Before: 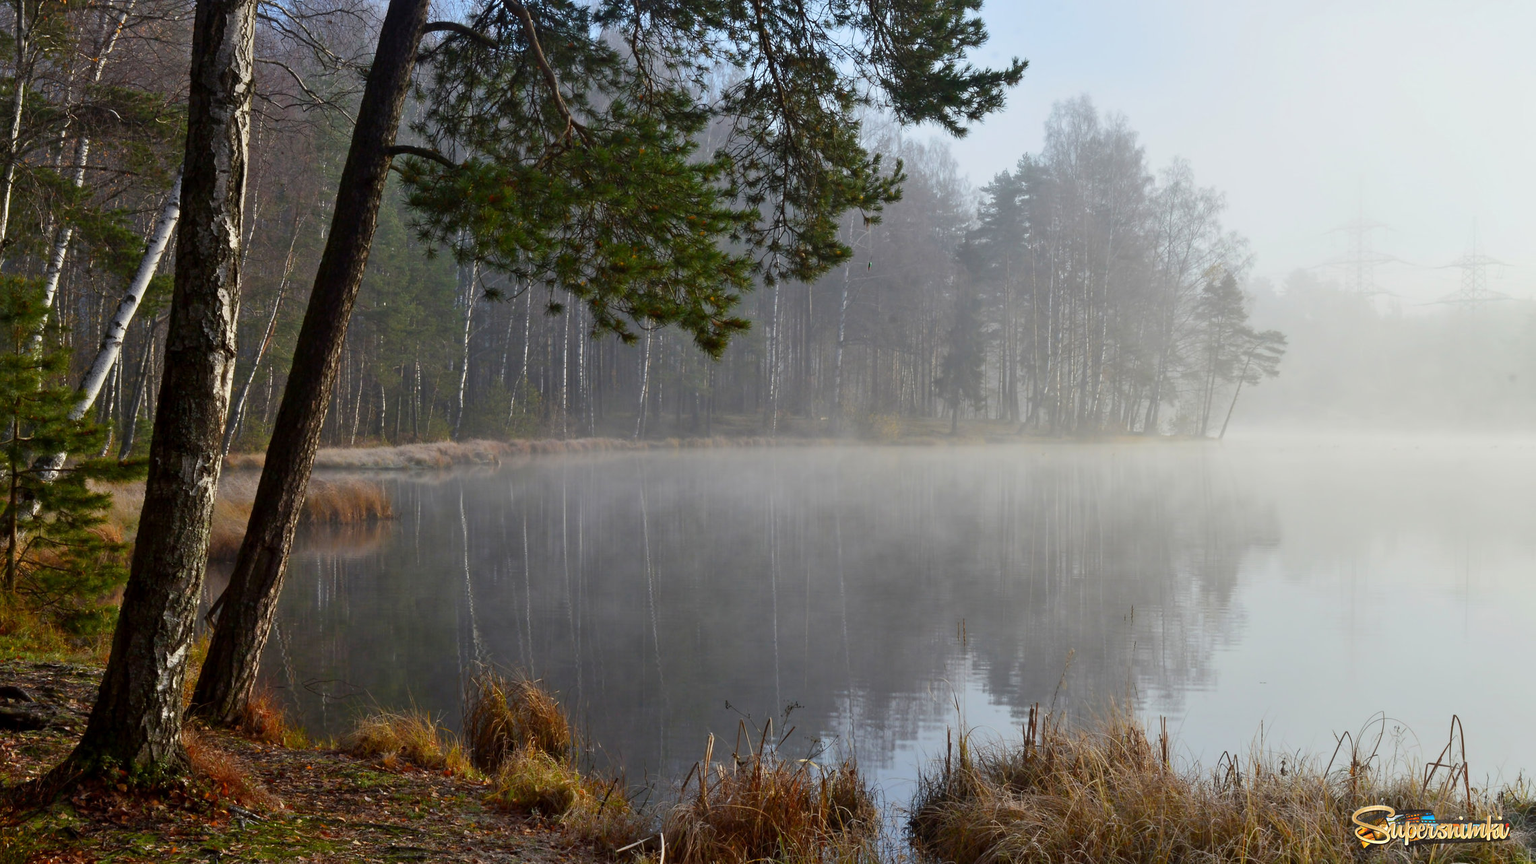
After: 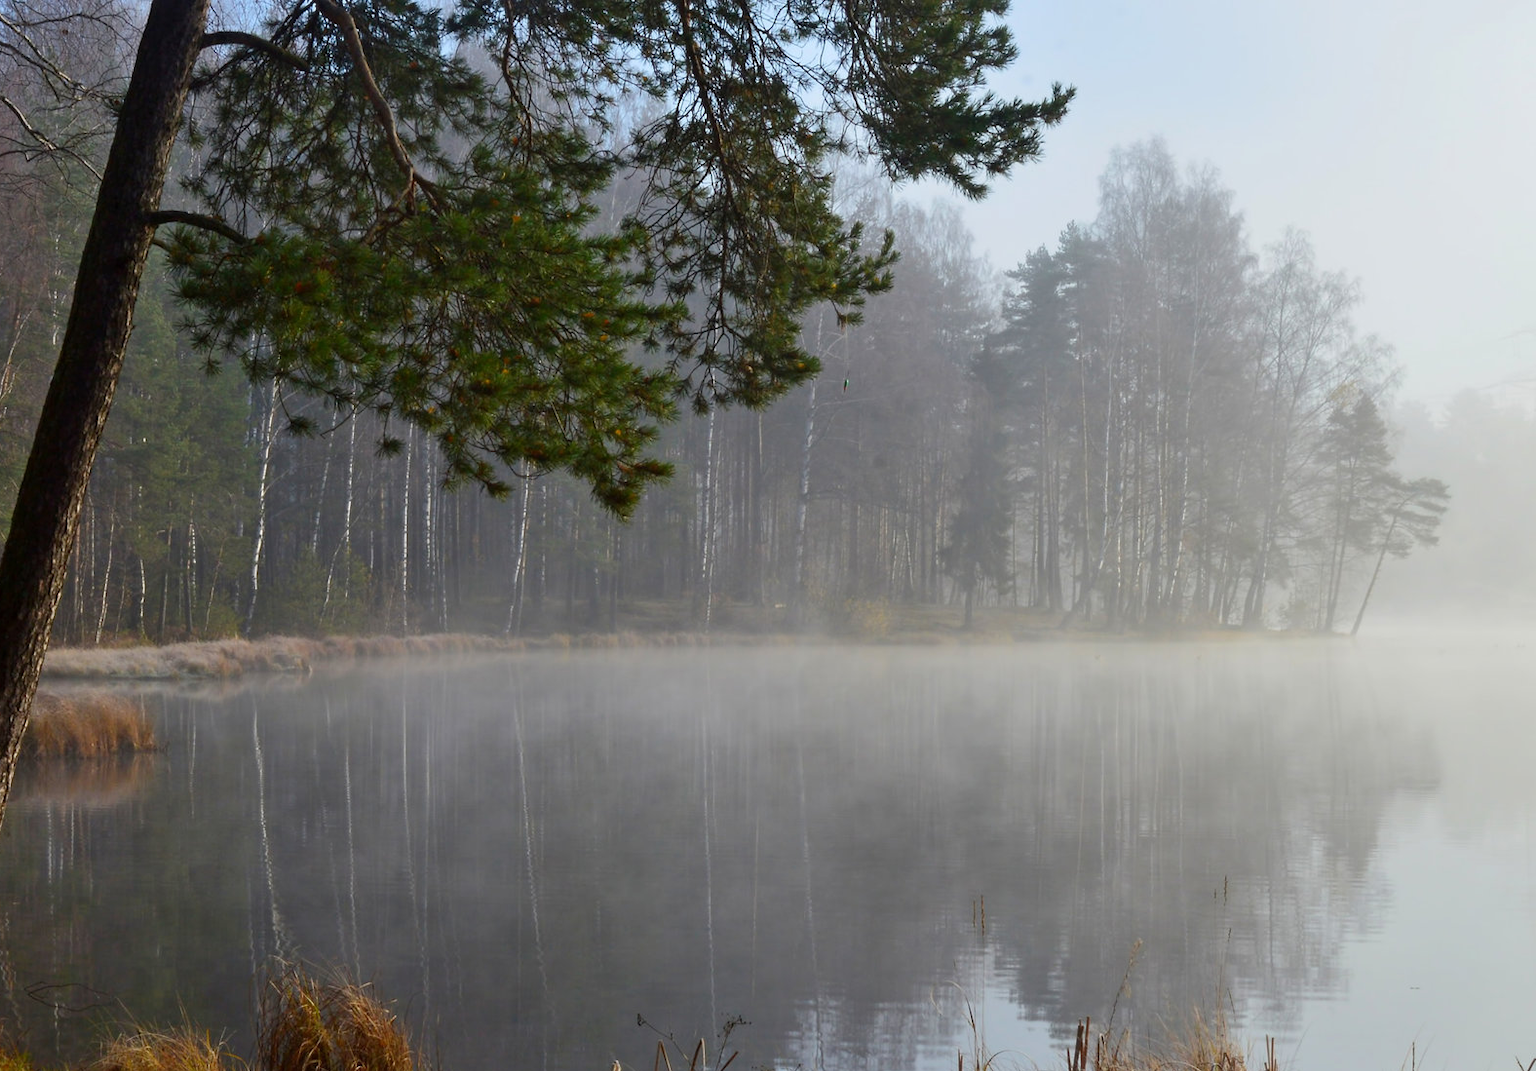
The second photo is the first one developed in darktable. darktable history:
crop: left 18.578%, right 12.299%, bottom 14.276%
